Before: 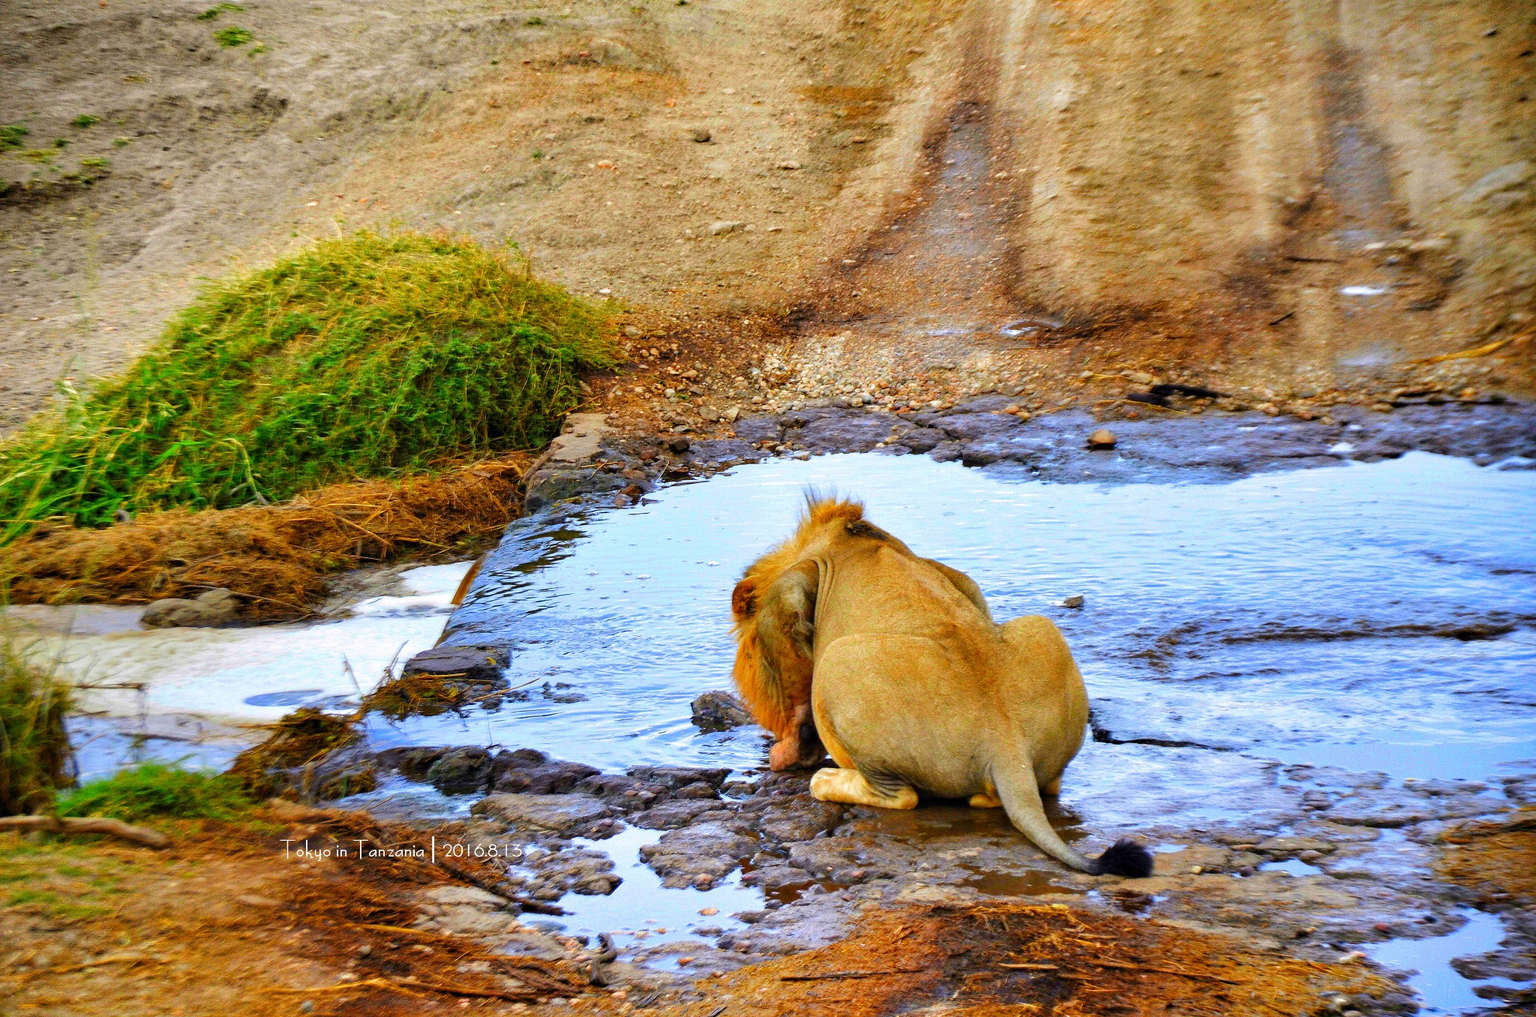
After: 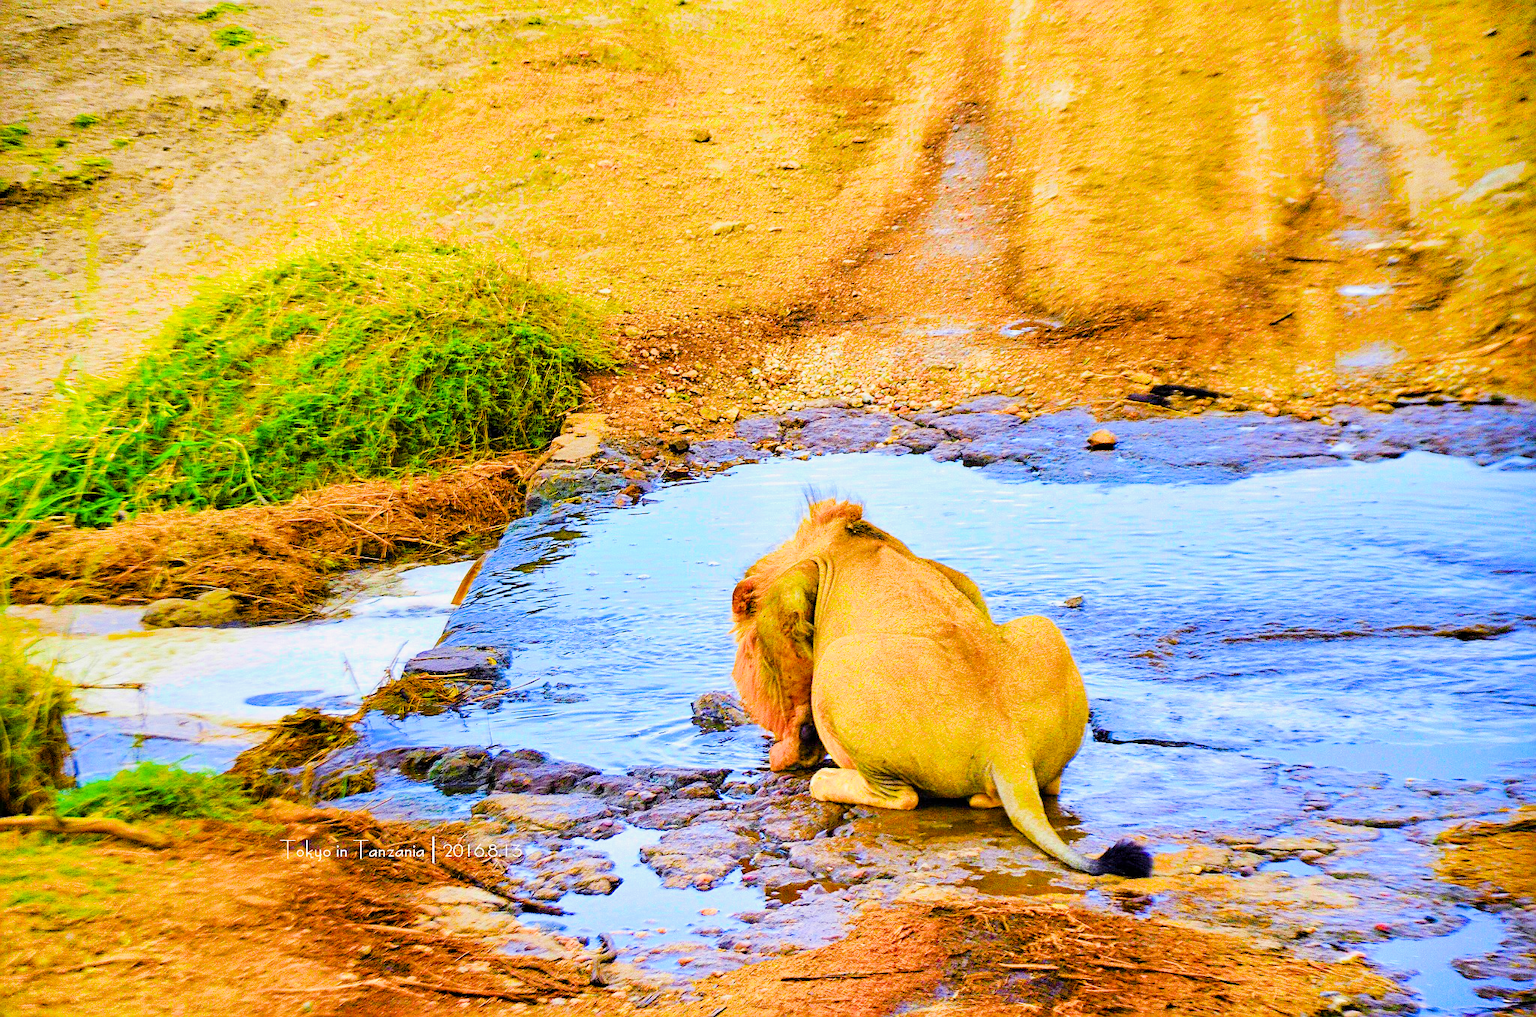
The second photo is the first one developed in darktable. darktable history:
filmic rgb: black relative exposure -7.37 EV, white relative exposure 5.07 EV, threshold 3.03 EV, hardness 3.21, enable highlight reconstruction true
sharpen: on, module defaults
exposure: black level correction 0, exposure 1.679 EV, compensate exposure bias true, compensate highlight preservation false
contrast equalizer: octaves 7, y [[0.518, 0.517, 0.501, 0.5, 0.5, 0.5], [0.5 ×6], [0.5 ×6], [0 ×6], [0 ×6]], mix -0.374
color balance rgb: linear chroma grading › global chroma 49.746%, perceptual saturation grading › global saturation 40.476%, perceptual brilliance grading › global brilliance -1.227%, perceptual brilliance grading › highlights -0.631%, perceptual brilliance grading › mid-tones -2.047%, perceptual brilliance grading › shadows -1.229%
